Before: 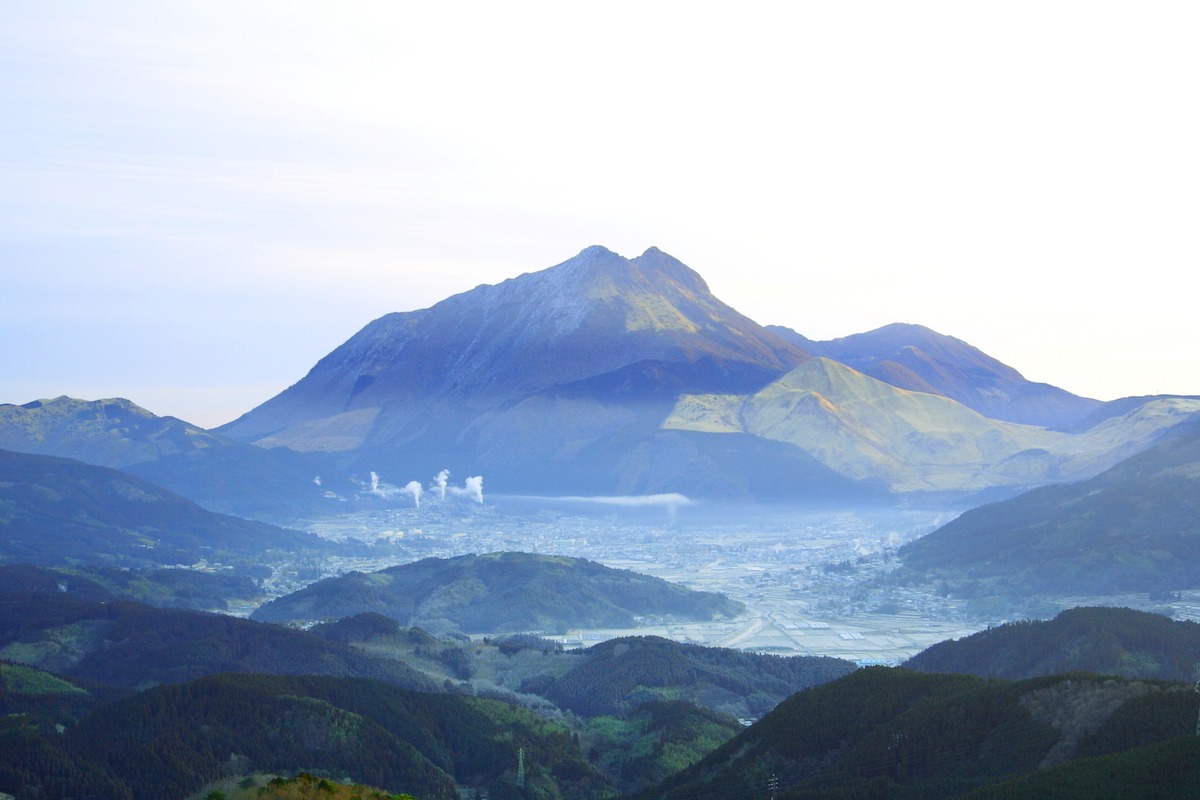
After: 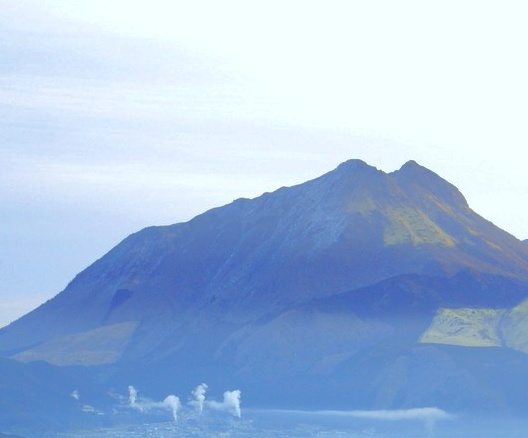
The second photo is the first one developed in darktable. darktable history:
color correction: highlights a* -3.28, highlights b* -6.24, shadows a* 3.1, shadows b* 5.19
shadows and highlights: shadows 40, highlights -60
crop: left 20.248%, top 10.86%, right 35.675%, bottom 34.321%
